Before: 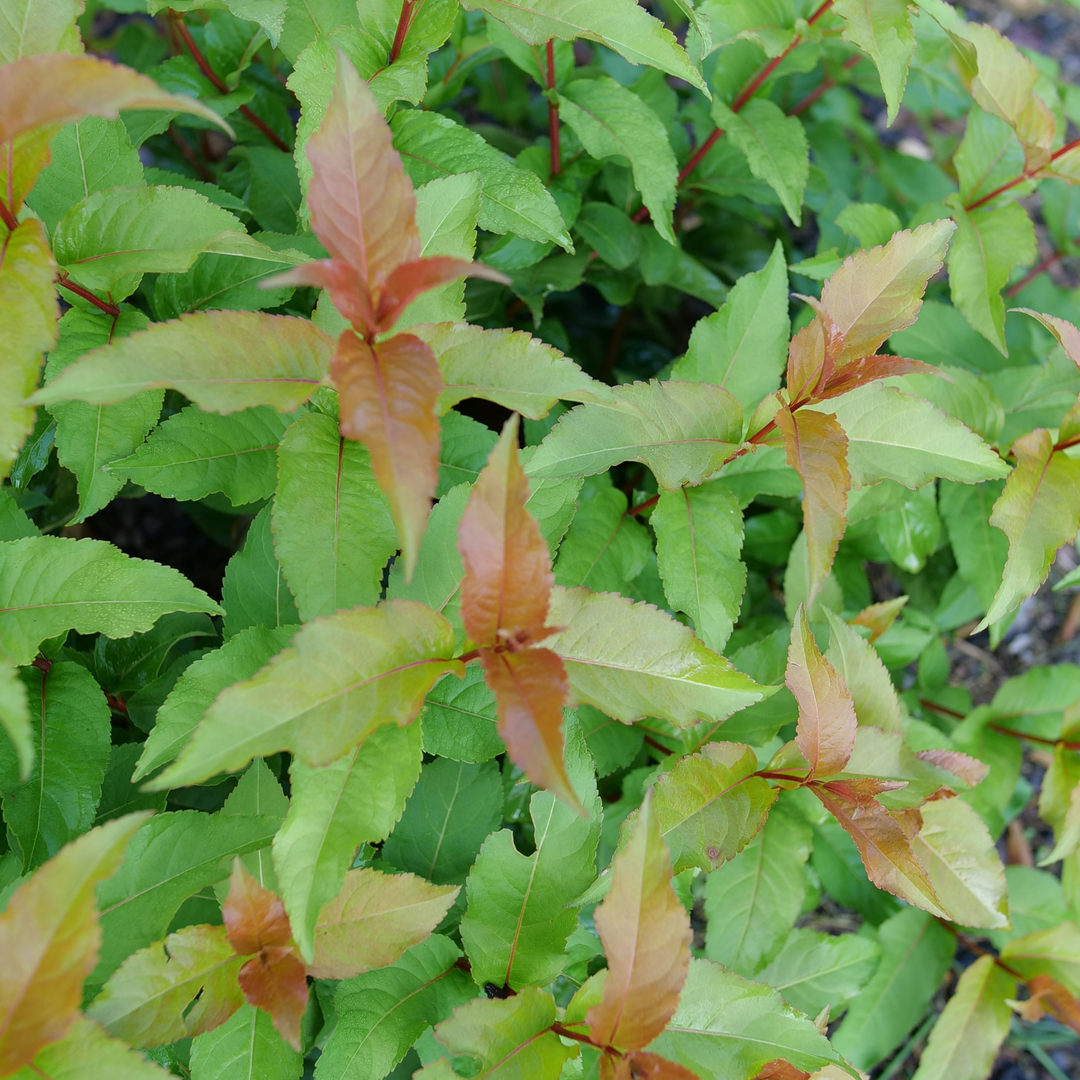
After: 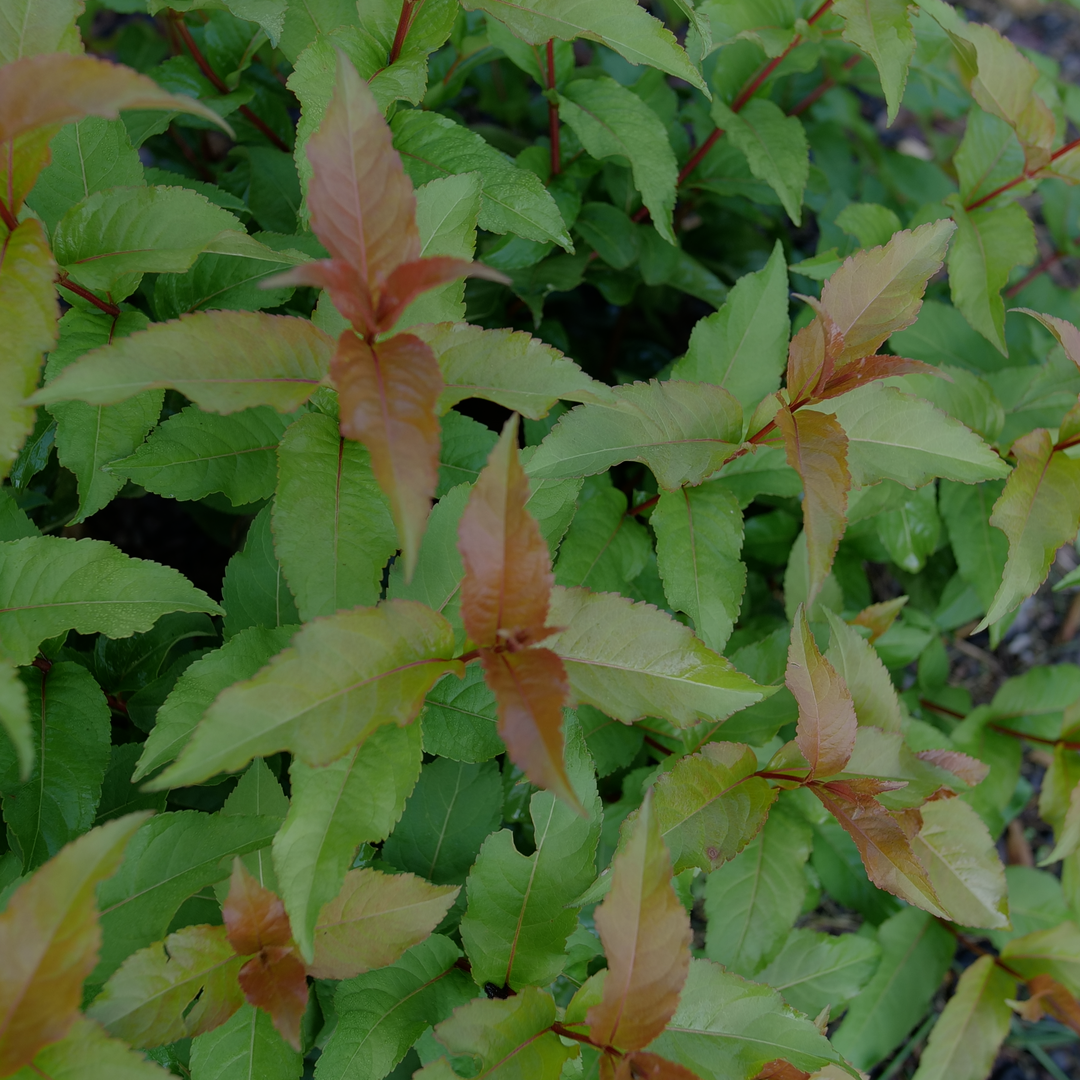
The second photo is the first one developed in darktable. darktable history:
tone equalizer: -8 EV -0.415 EV, -7 EV -0.362 EV, -6 EV -0.346 EV, -5 EV -0.195 EV, -3 EV 0.206 EV, -2 EV 0.34 EV, -1 EV 0.379 EV, +0 EV 0.441 EV
exposure: exposure -1.391 EV, compensate exposure bias true, compensate highlight preservation false
